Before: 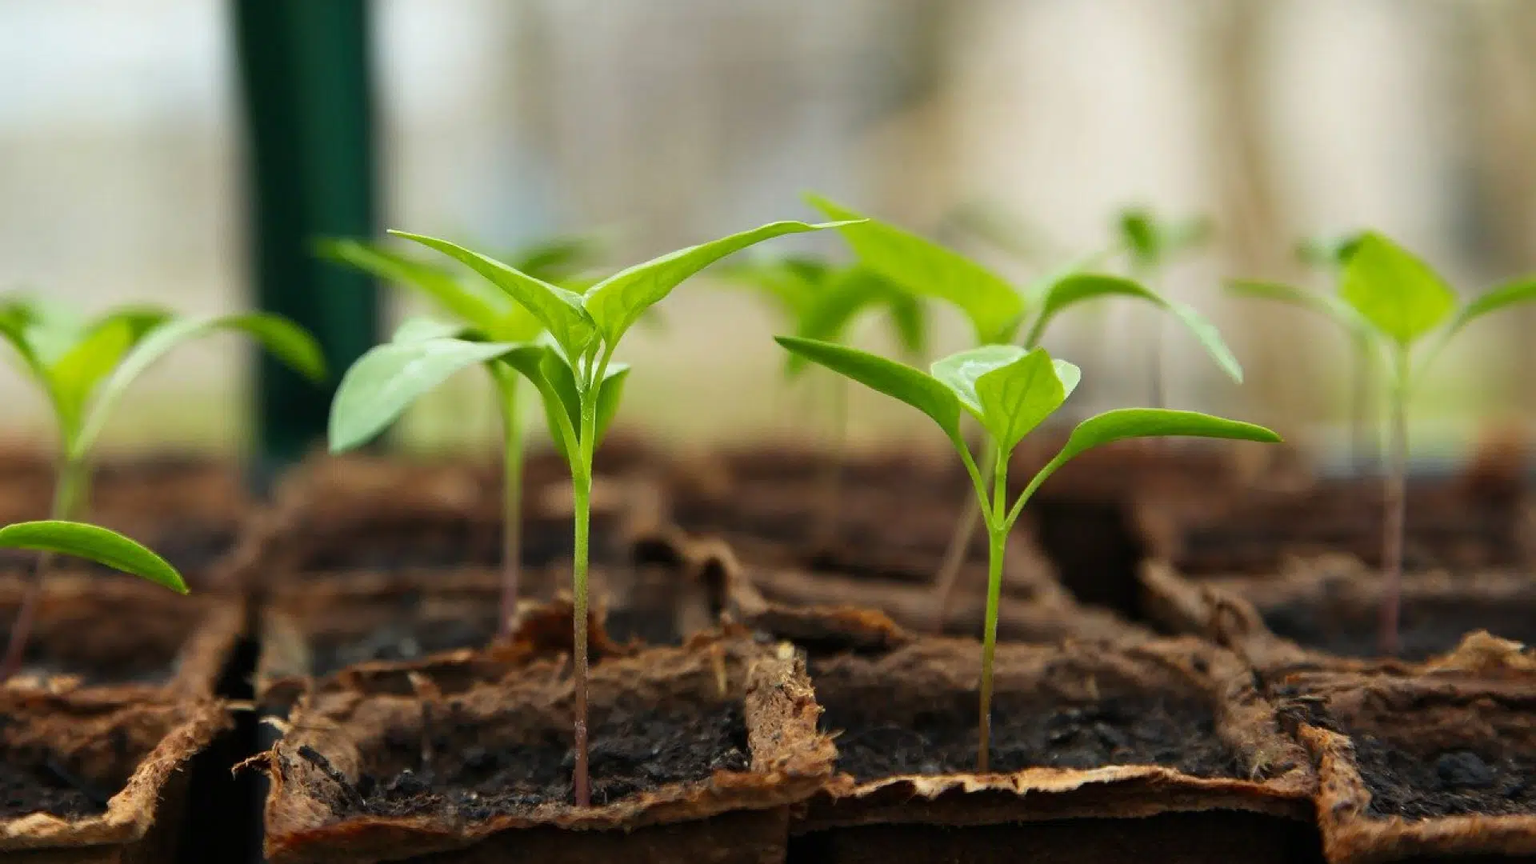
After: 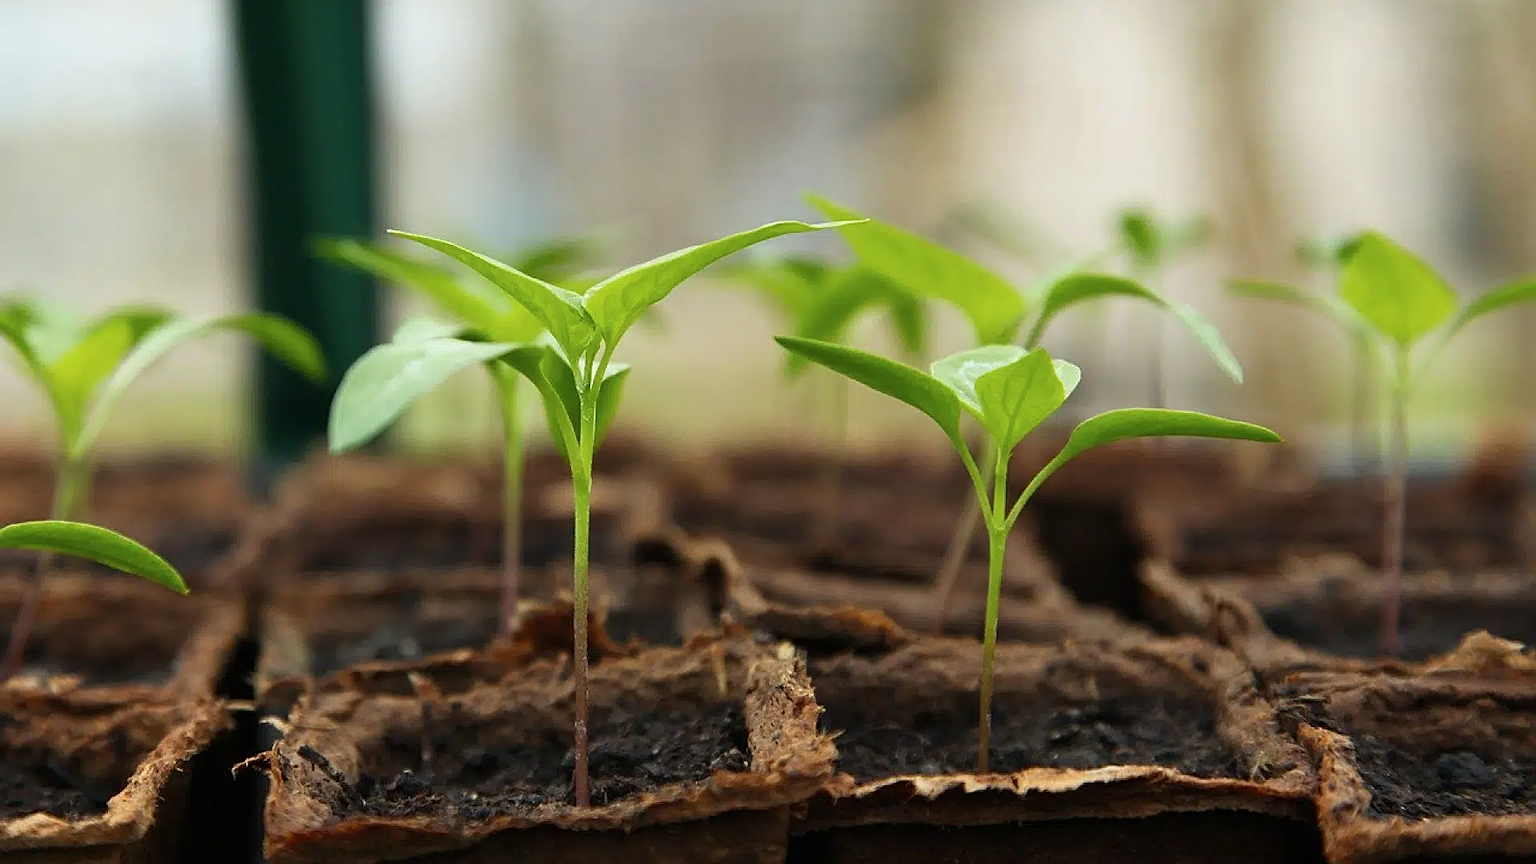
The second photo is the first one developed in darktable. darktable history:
sharpen: on, module defaults
contrast brightness saturation: saturation -0.067
